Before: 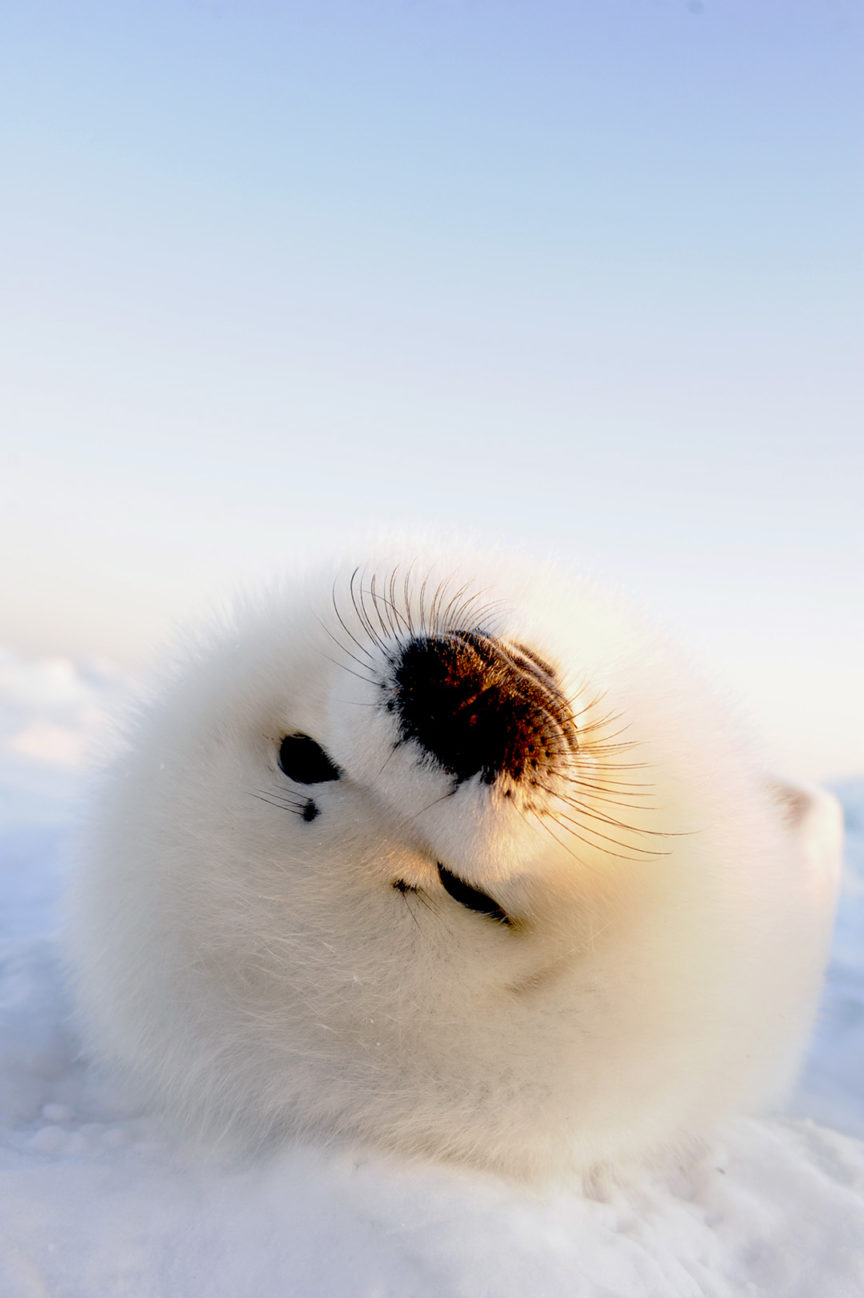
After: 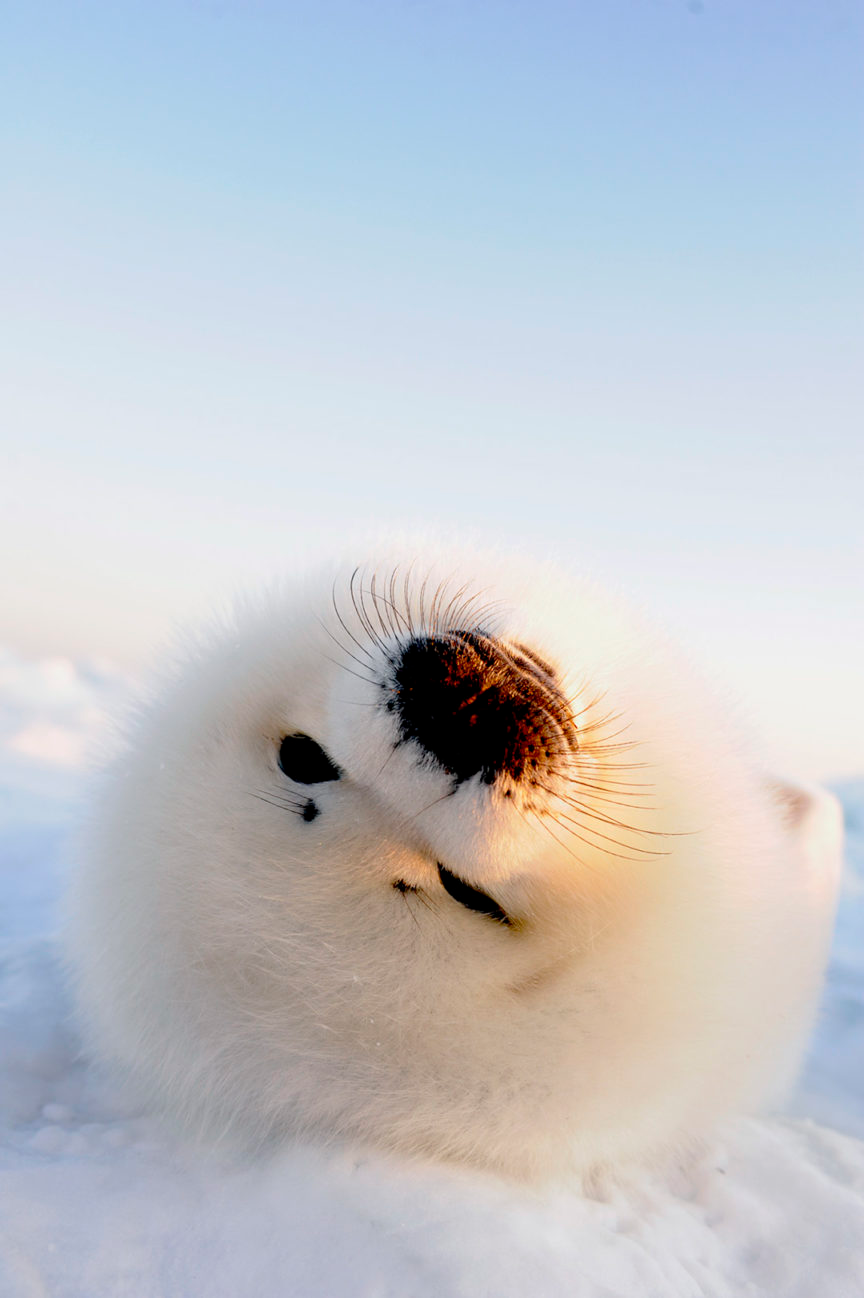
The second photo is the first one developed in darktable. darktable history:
tone equalizer: -7 EV 0.212 EV, -6 EV 0.146 EV, -5 EV 0.113 EV, -4 EV 0.029 EV, -2 EV -0.028 EV, -1 EV -0.032 EV, +0 EV -0.045 EV, smoothing diameter 24.83%, edges refinement/feathering 12.03, preserve details guided filter
